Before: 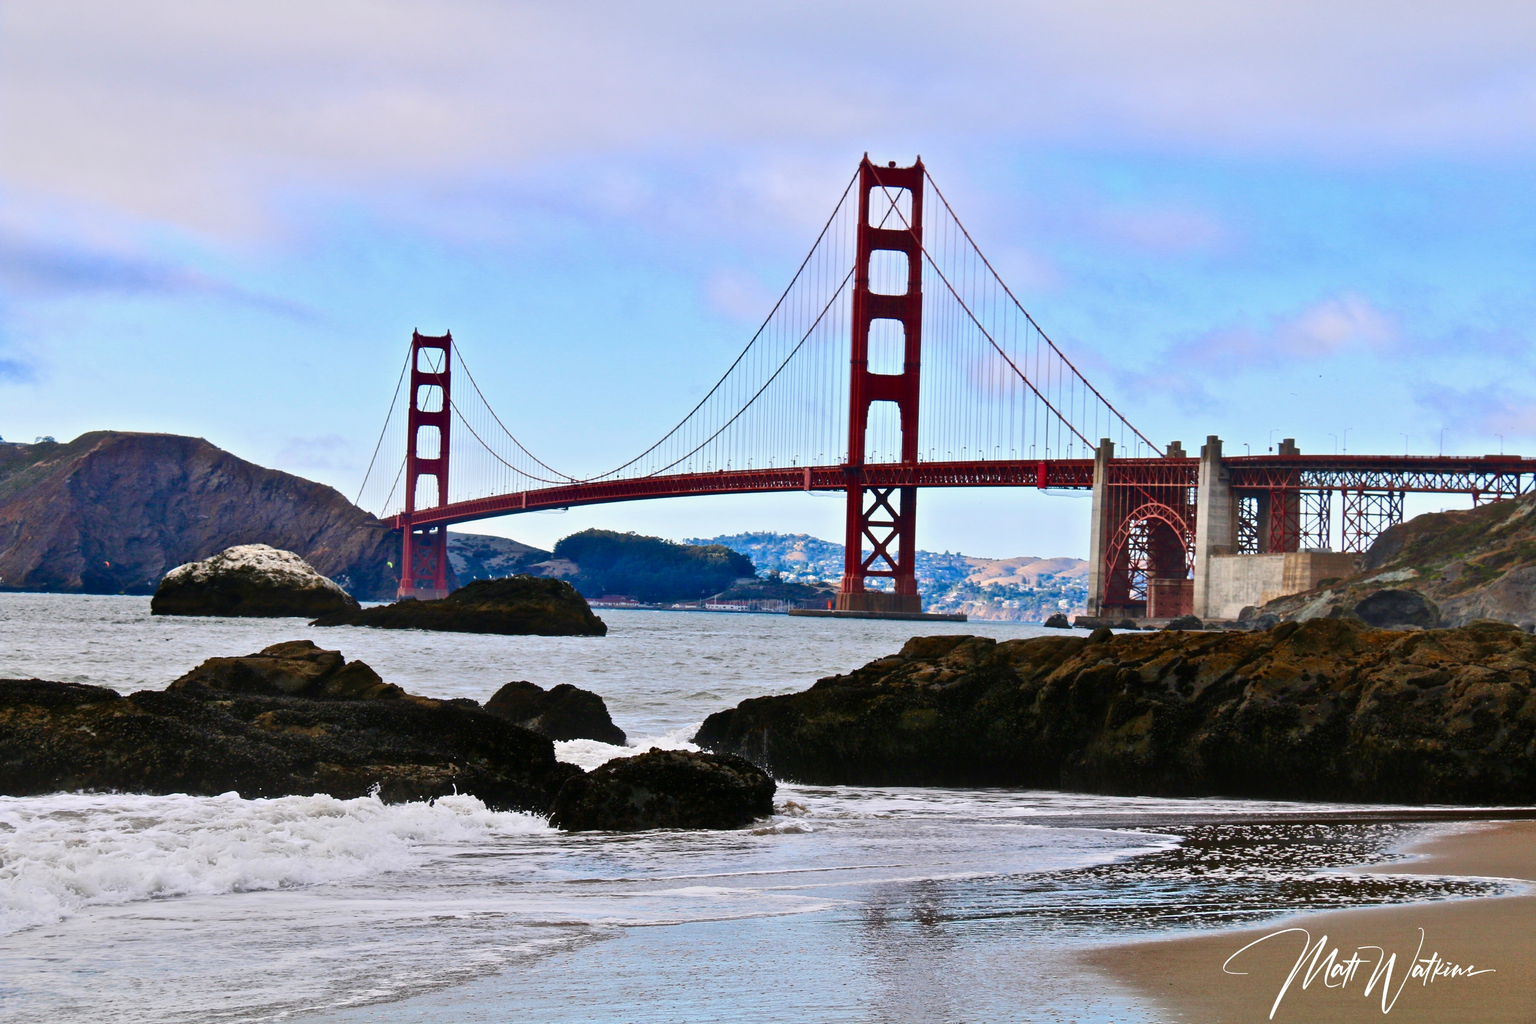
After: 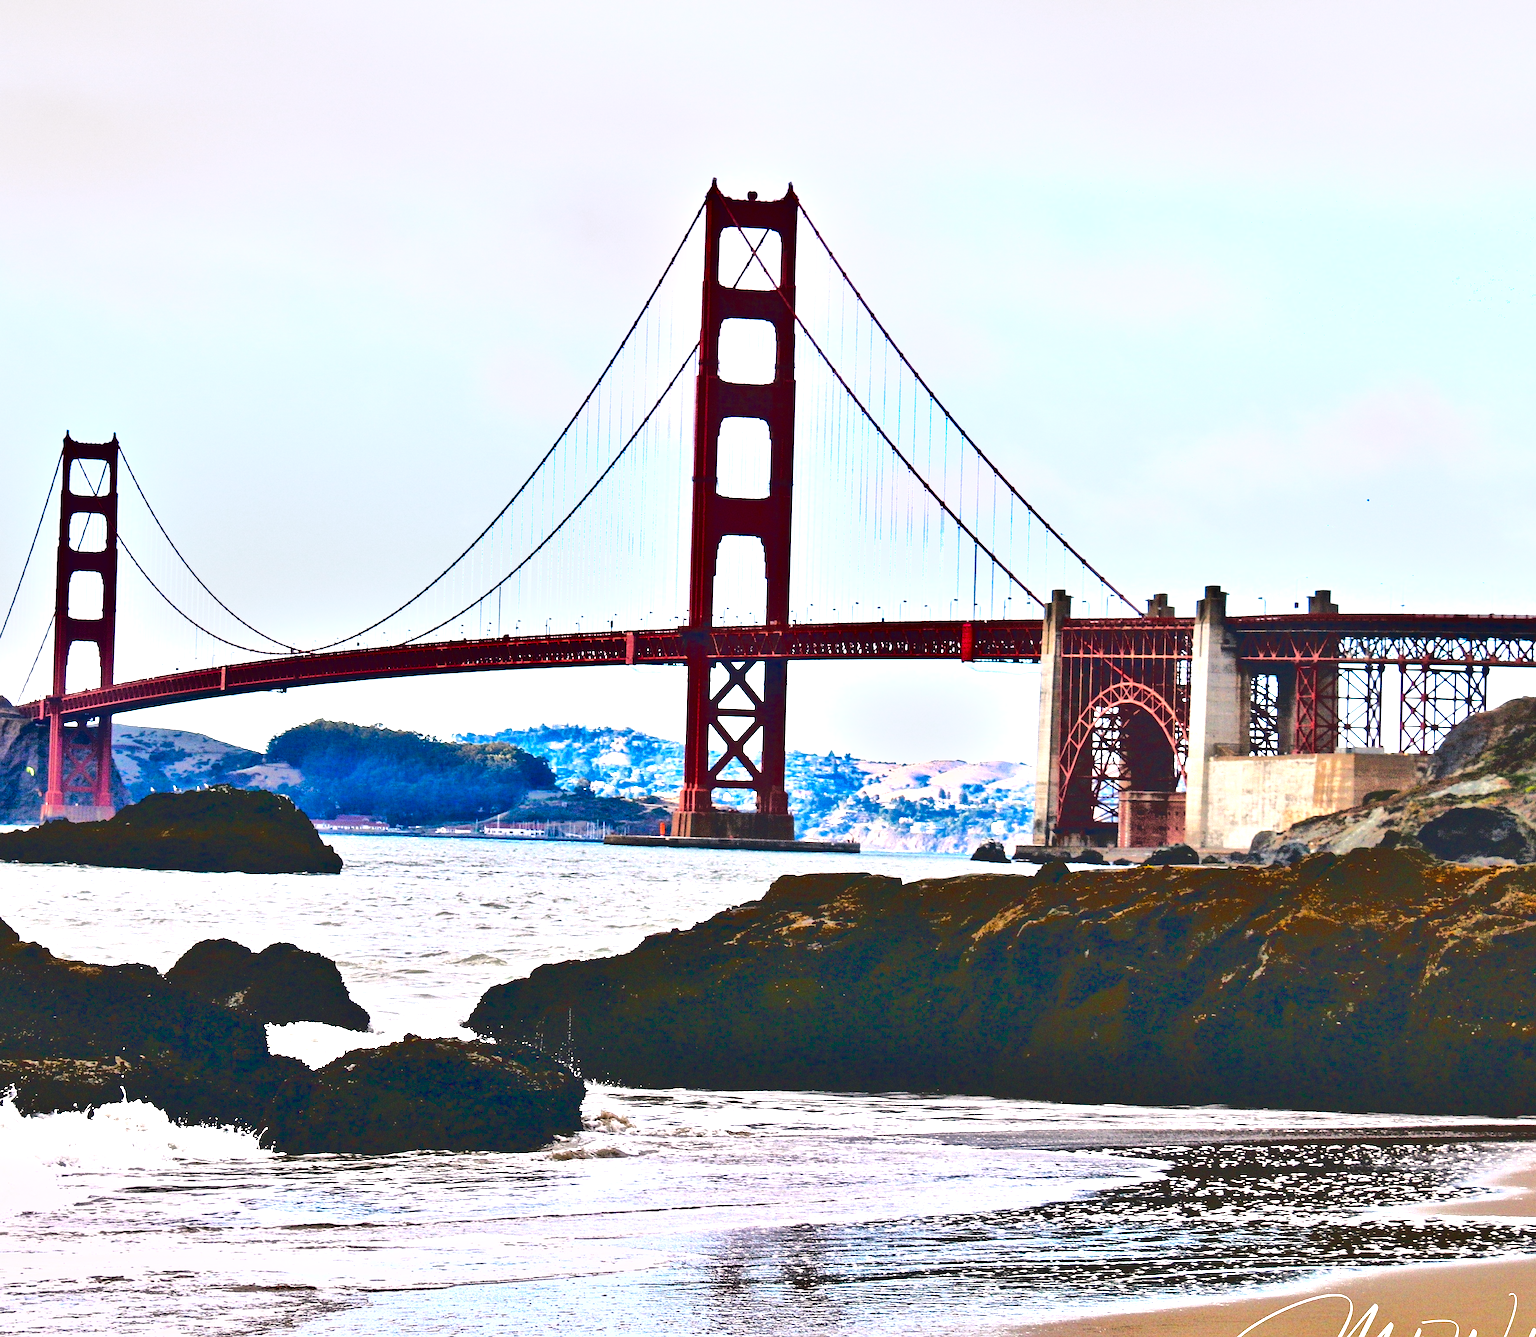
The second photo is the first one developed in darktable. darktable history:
color balance rgb: shadows lift › hue 87.51°, highlights gain › chroma 1.62%, highlights gain › hue 55.1°, global offset › chroma 0.06%, global offset › hue 253.66°, linear chroma grading › global chroma 0.5%, perceptual saturation grading › global saturation 16.38%
sharpen: on, module defaults
crop and rotate: left 24.034%, top 2.838%, right 6.406%, bottom 6.299%
color zones: curves: ch1 [(0.077, 0.436) (0.25, 0.5) (0.75, 0.5)]
grain: coarseness 0.09 ISO
shadows and highlights: soften with gaussian
exposure: exposure 1.137 EV, compensate highlight preservation false
base curve: curves: ch0 [(0.065, 0.026) (0.236, 0.358) (0.53, 0.546) (0.777, 0.841) (0.924, 0.992)], preserve colors average RGB
